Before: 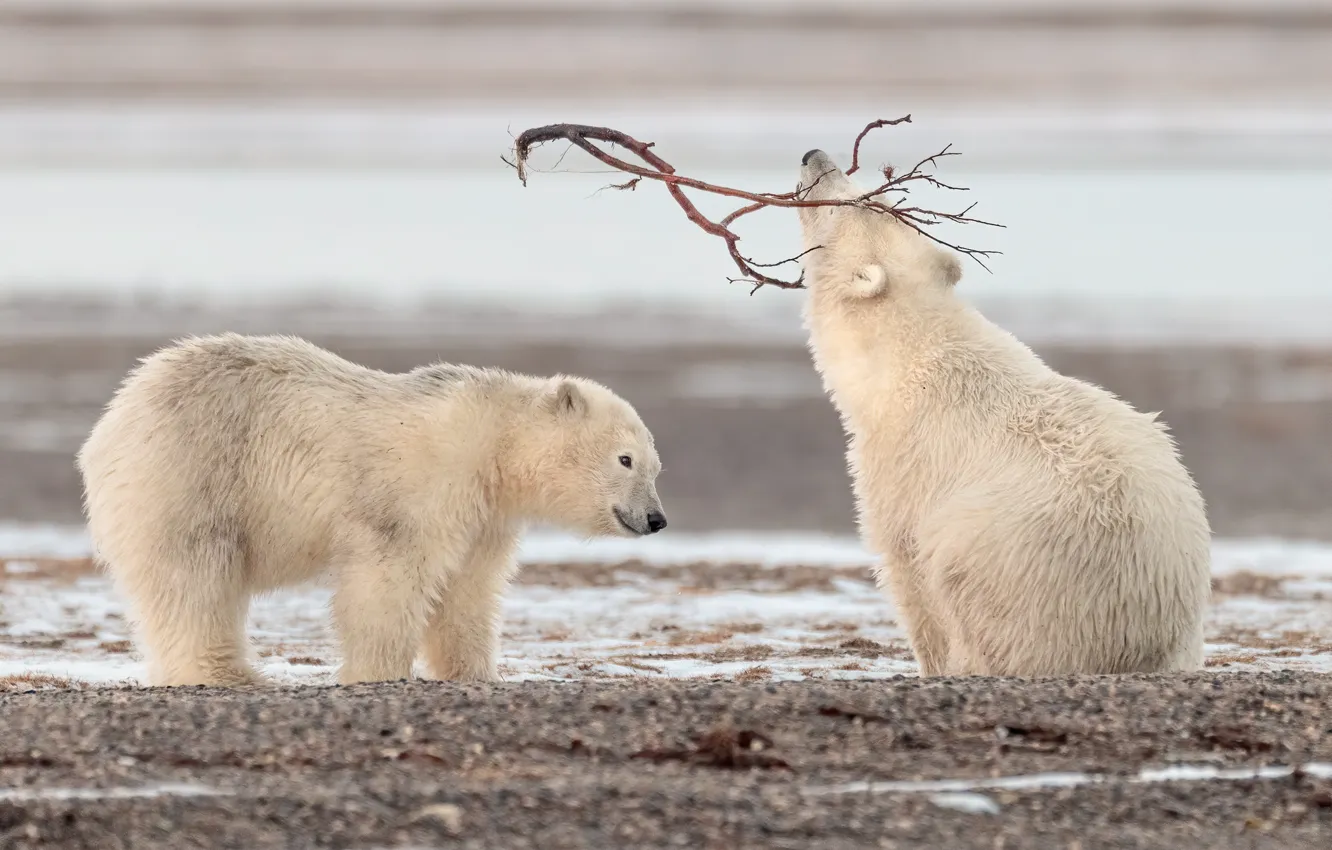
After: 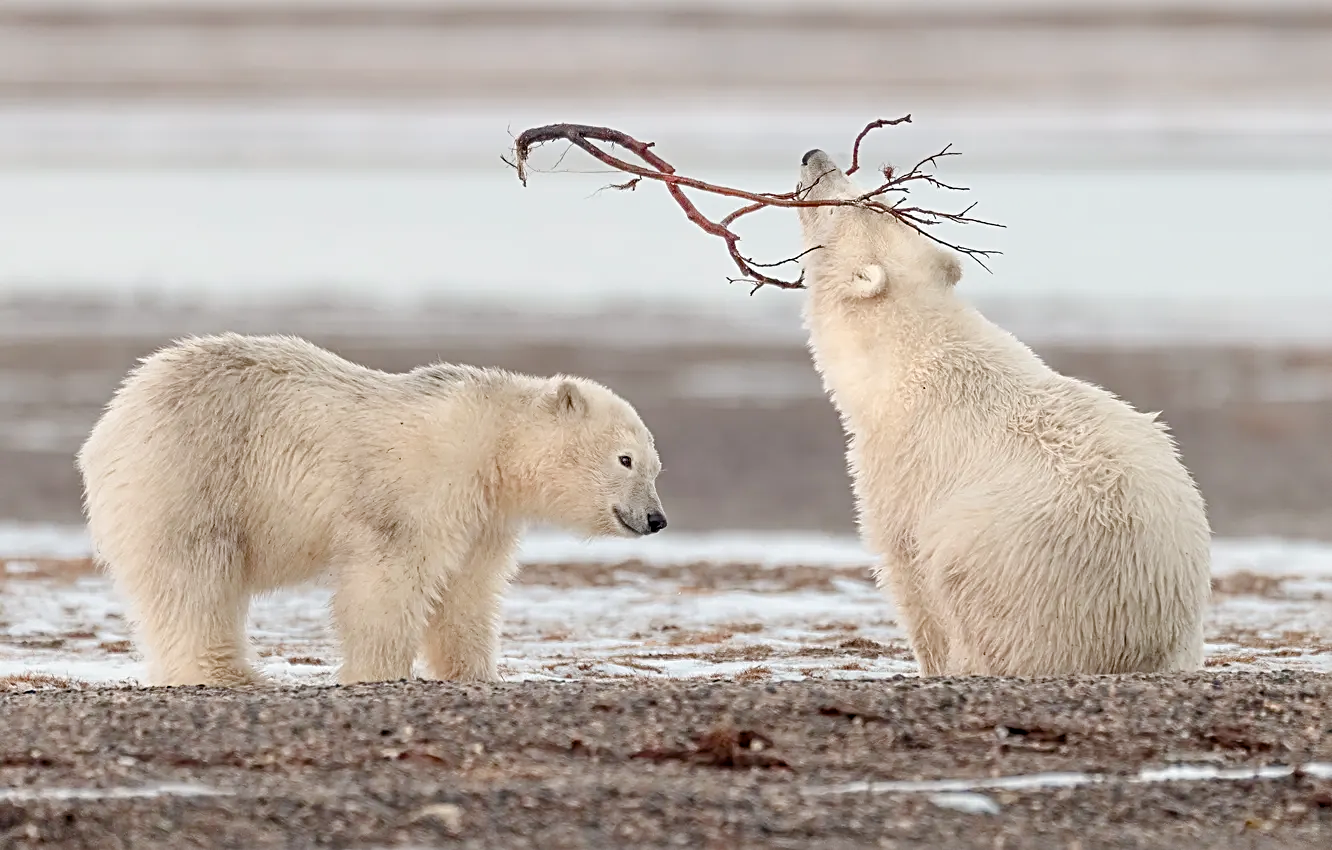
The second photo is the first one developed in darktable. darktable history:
color balance rgb: perceptual saturation grading › global saturation 20%, perceptual saturation grading › highlights -49.624%, perceptual saturation grading › shadows 24.97%, perceptual brilliance grading › global brilliance 2.974%, perceptual brilliance grading › highlights -2.902%, perceptual brilliance grading › shadows 3.29%, global vibrance 21.381%
sharpen: radius 2.757
